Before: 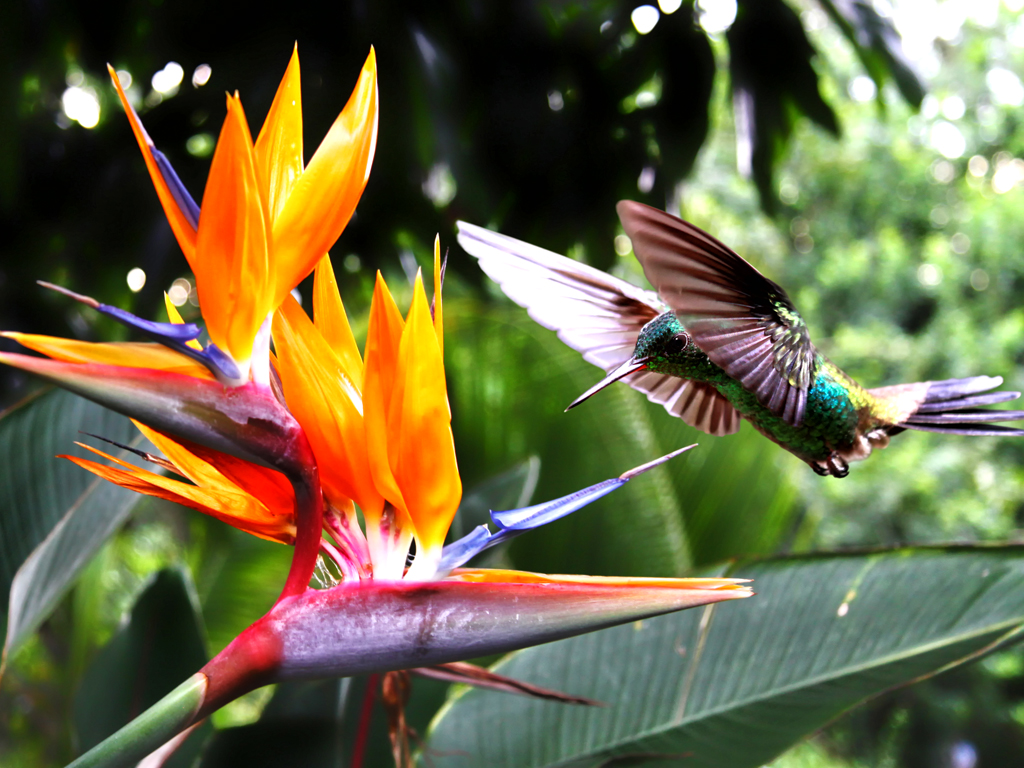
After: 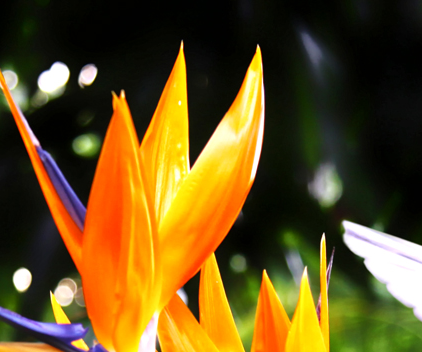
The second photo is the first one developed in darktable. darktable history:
crop and rotate: left 11.19%, top 0.105%, right 47.578%, bottom 53.995%
